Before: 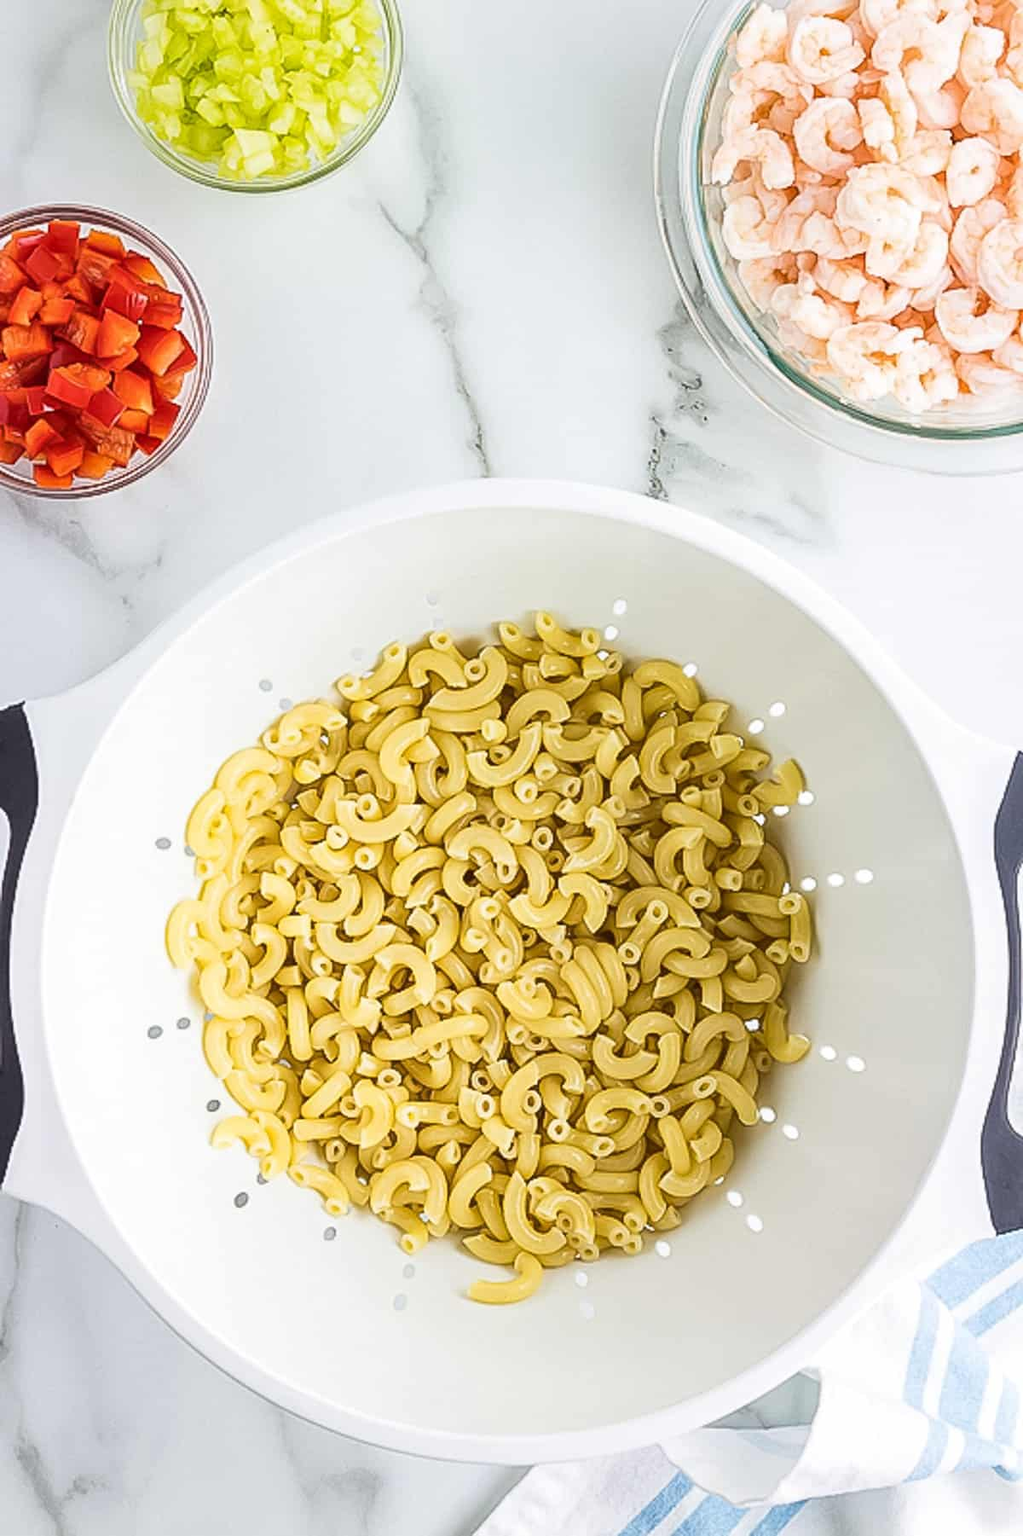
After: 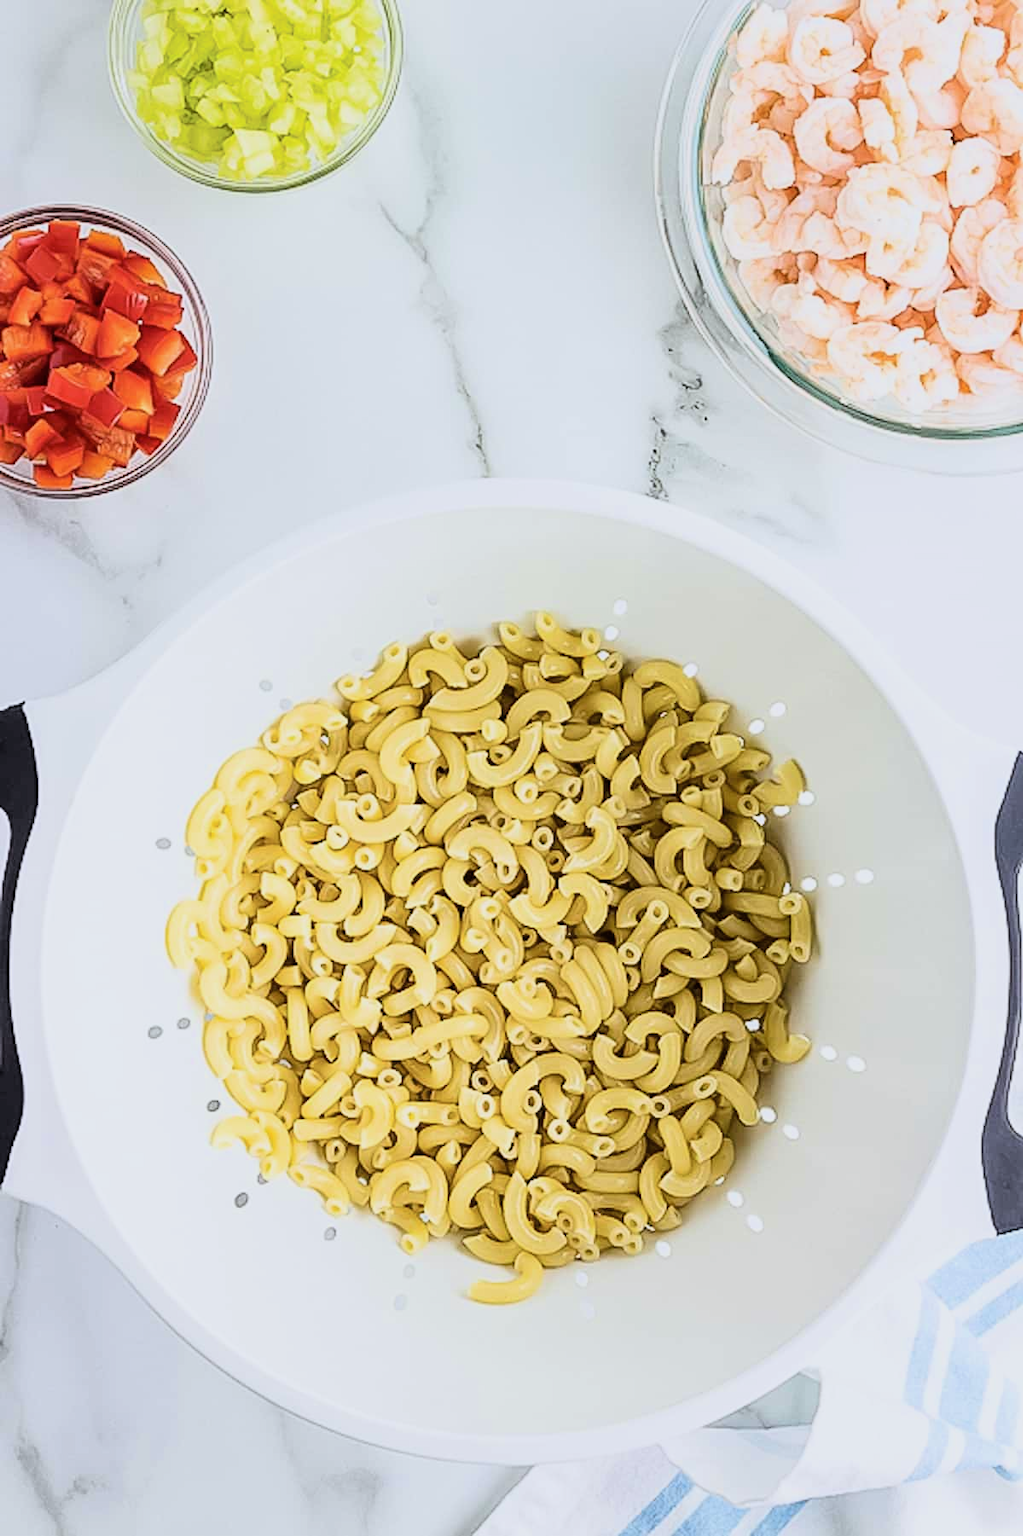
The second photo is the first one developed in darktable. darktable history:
contrast brightness saturation: saturation -0.05
white balance: red 0.98, blue 1.034
filmic rgb: hardness 4.17, contrast 1.364, color science v6 (2022)
